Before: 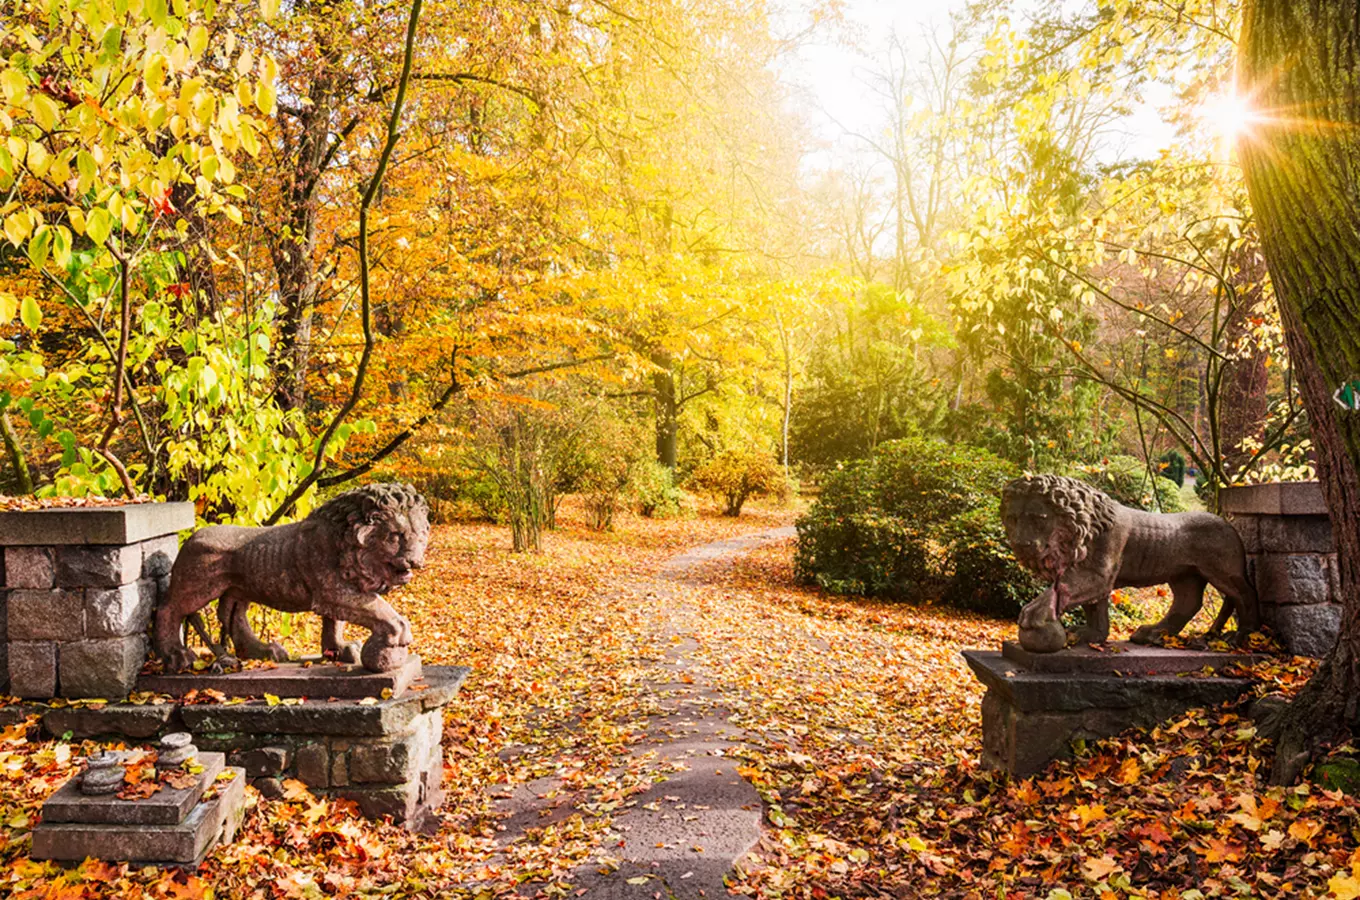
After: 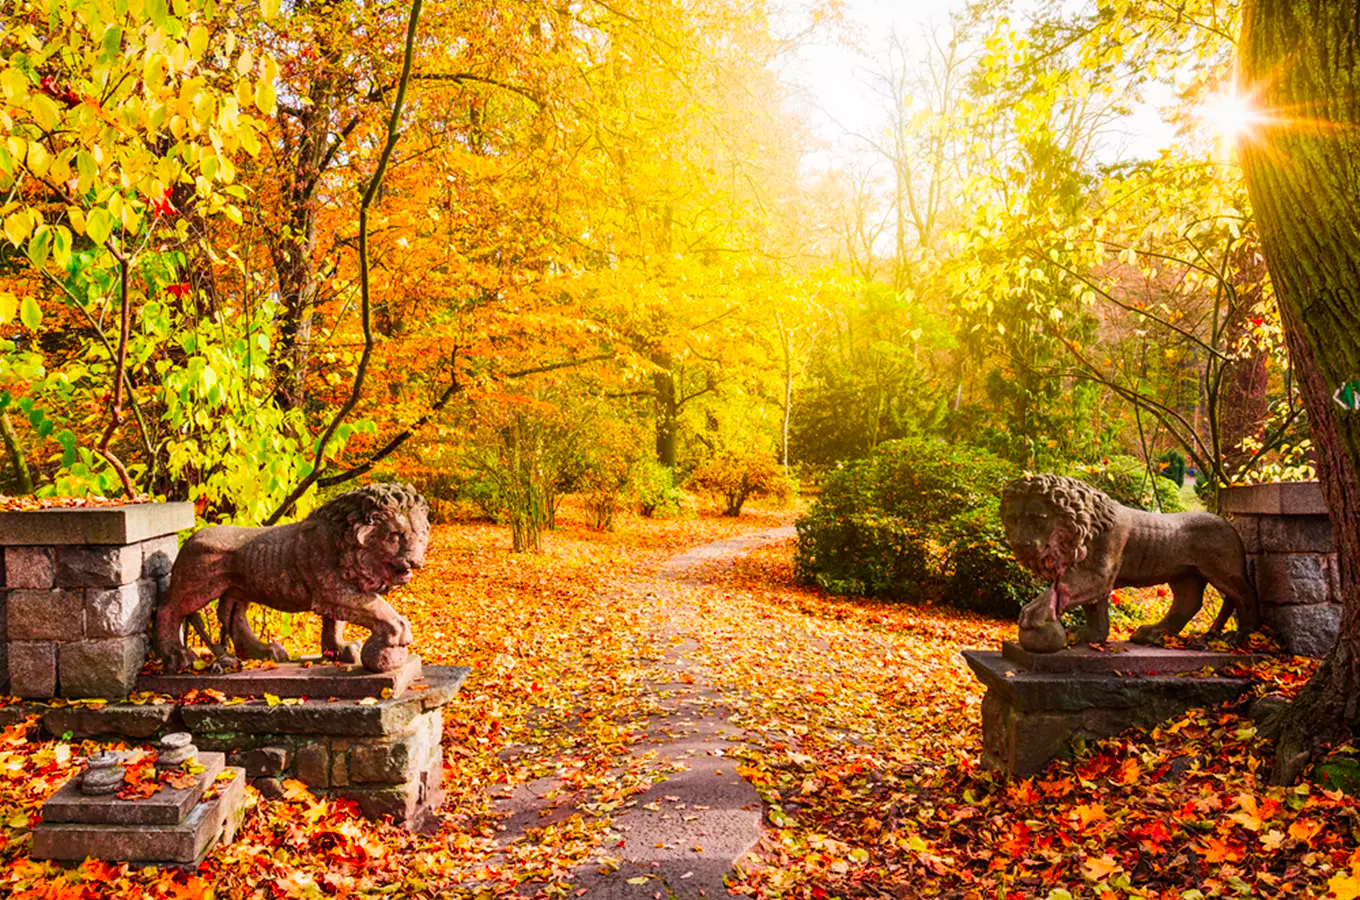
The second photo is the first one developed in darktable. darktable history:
contrast brightness saturation: saturation 0.502
